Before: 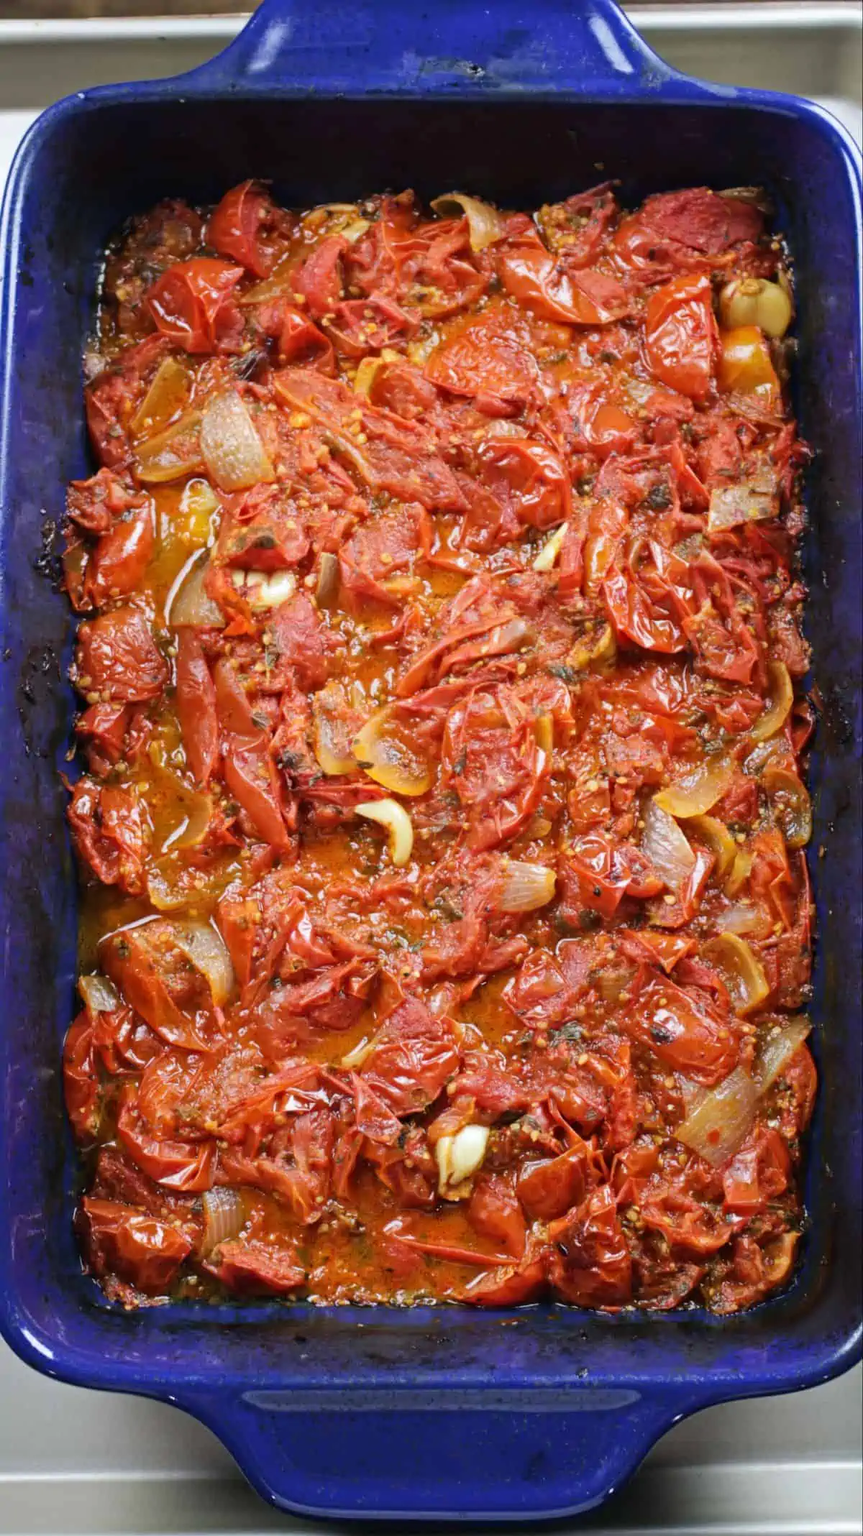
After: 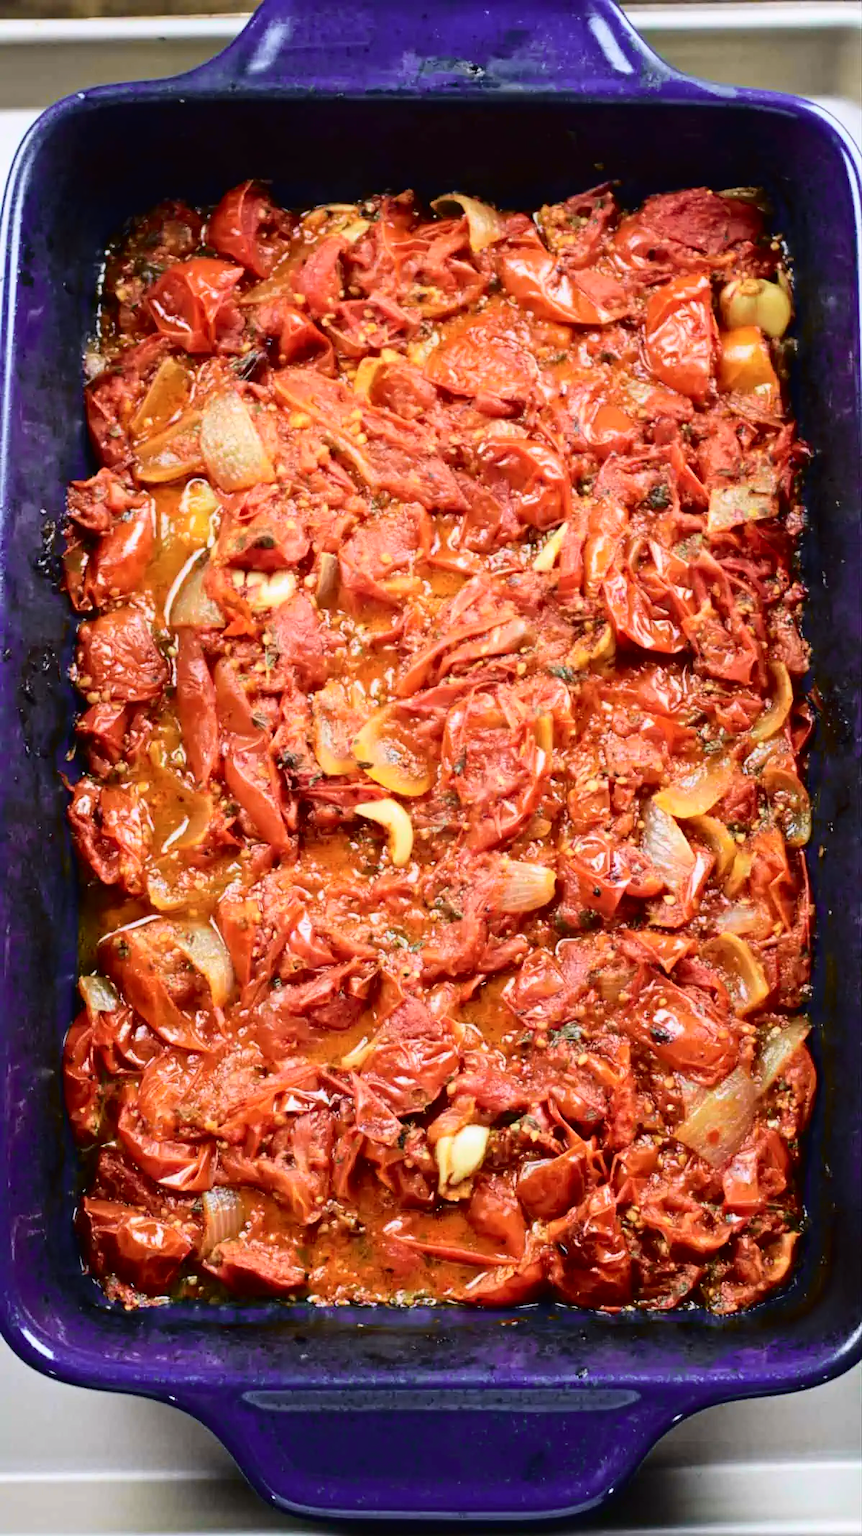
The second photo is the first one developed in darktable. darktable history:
tone curve: curves: ch0 [(0, 0.011) (0.053, 0.026) (0.174, 0.115) (0.398, 0.444) (0.673, 0.775) (0.829, 0.906) (0.991, 0.981)]; ch1 [(0, 0) (0.276, 0.206) (0.409, 0.383) (0.473, 0.458) (0.492, 0.501) (0.512, 0.513) (0.54, 0.543) (0.585, 0.617) (0.659, 0.686) (0.78, 0.8) (1, 1)]; ch2 [(0, 0) (0.438, 0.449) (0.473, 0.469) (0.503, 0.5) (0.523, 0.534) (0.562, 0.594) (0.612, 0.635) (0.695, 0.713) (1, 1)], color space Lab, independent channels, preserve colors none
